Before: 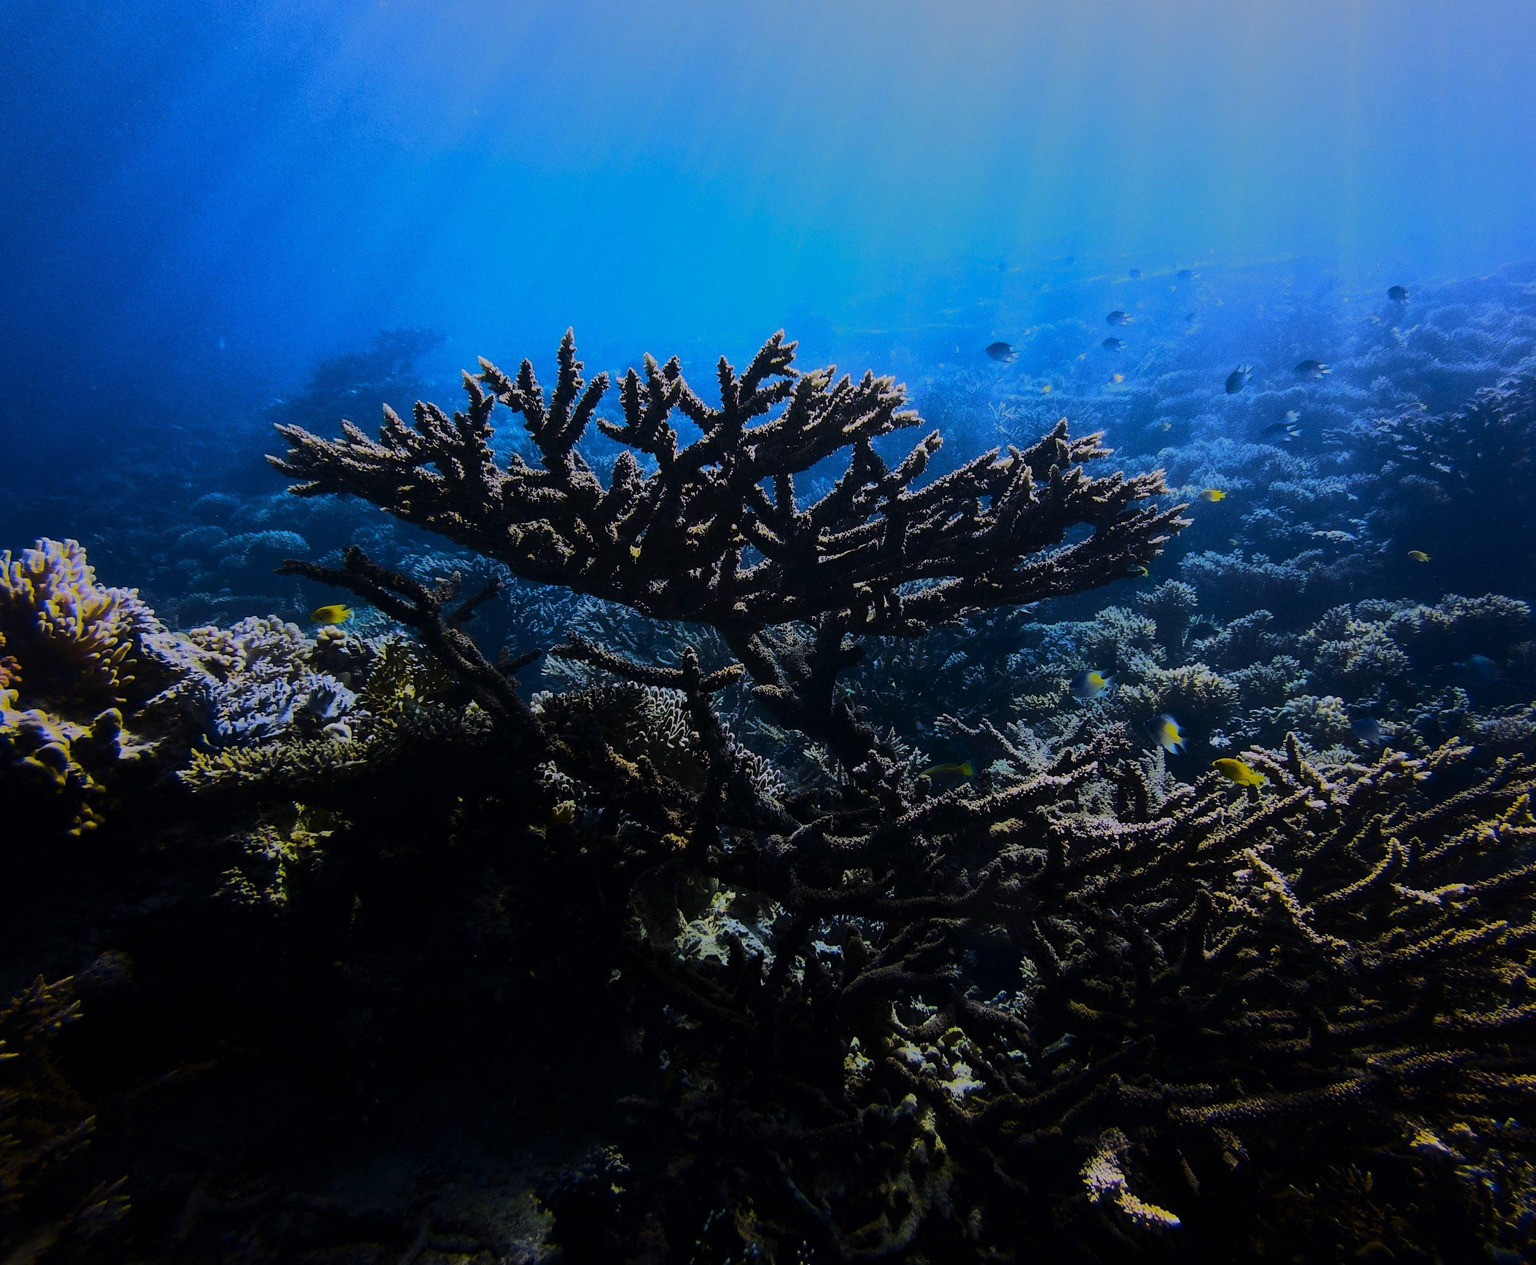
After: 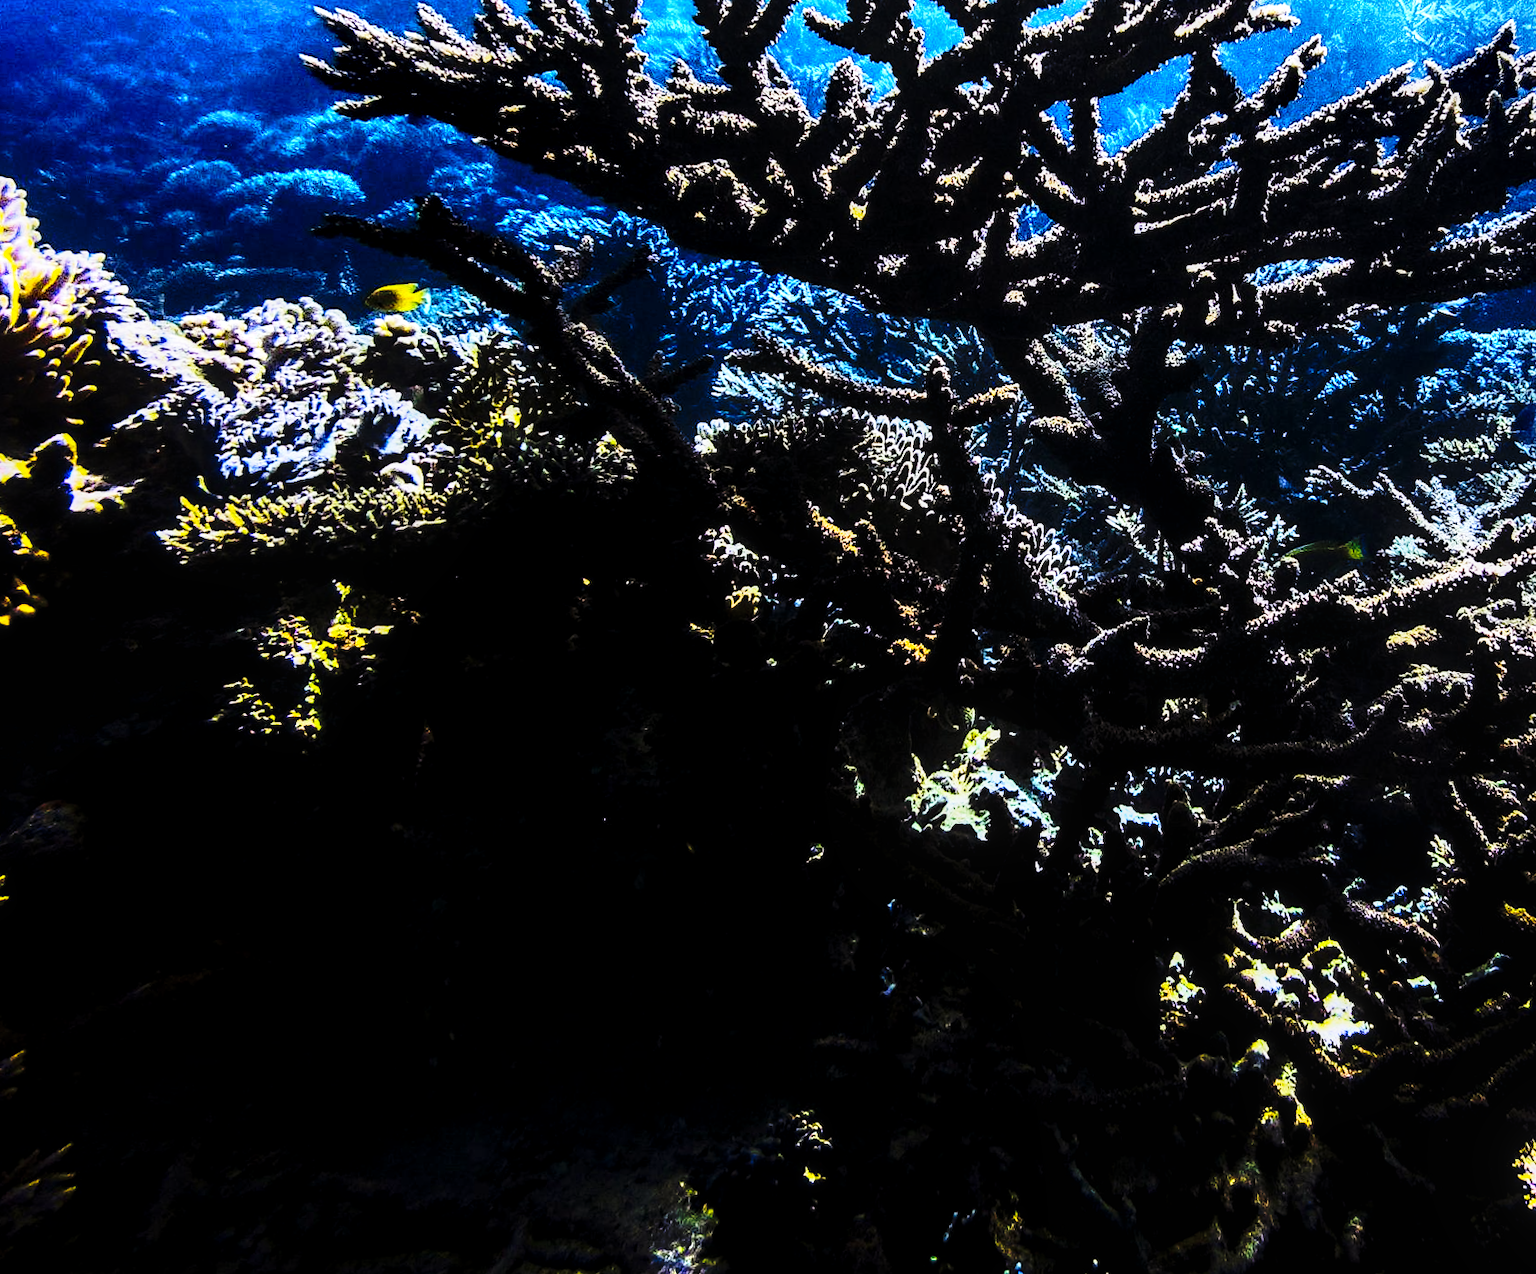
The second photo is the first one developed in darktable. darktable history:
exposure: black level correction 0.002, compensate highlight preservation false
base curve: curves: ch0 [(0, 0) (0.012, 0.01) (0.073, 0.168) (0.31, 0.711) (0.645, 0.957) (1, 1)], preserve colors none
crop and rotate: angle -1.04°, left 3.608%, top 32.019%, right 28.882%
color balance rgb: power › chroma 0.302%, power › hue 22.84°, linear chroma grading › shadows -3.632%, linear chroma grading › highlights -3.48%, perceptual saturation grading › global saturation 25.717%
shadows and highlights: shadows 52.8, soften with gaussian
tone equalizer: -8 EV -1.08 EV, -7 EV -1.01 EV, -6 EV -0.89 EV, -5 EV -0.545 EV, -3 EV 0.544 EV, -2 EV 0.864 EV, -1 EV 0.996 EV, +0 EV 1.07 EV, edges refinement/feathering 500, mask exposure compensation -1.57 EV, preserve details no
local contrast: highlights 58%, detail 145%
